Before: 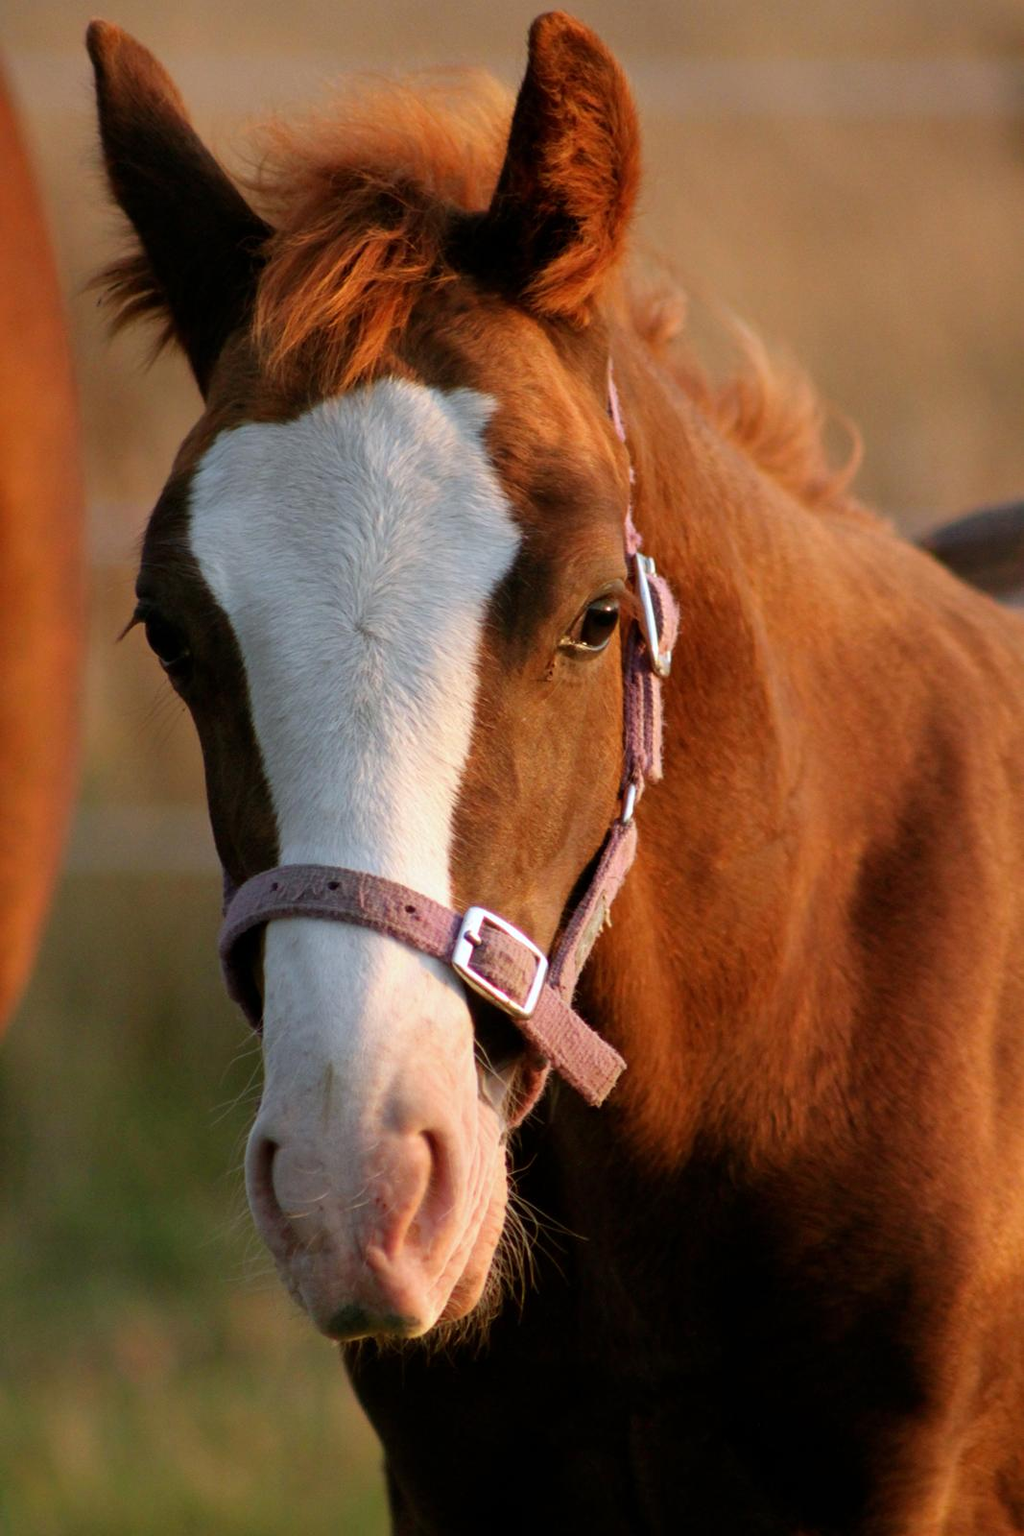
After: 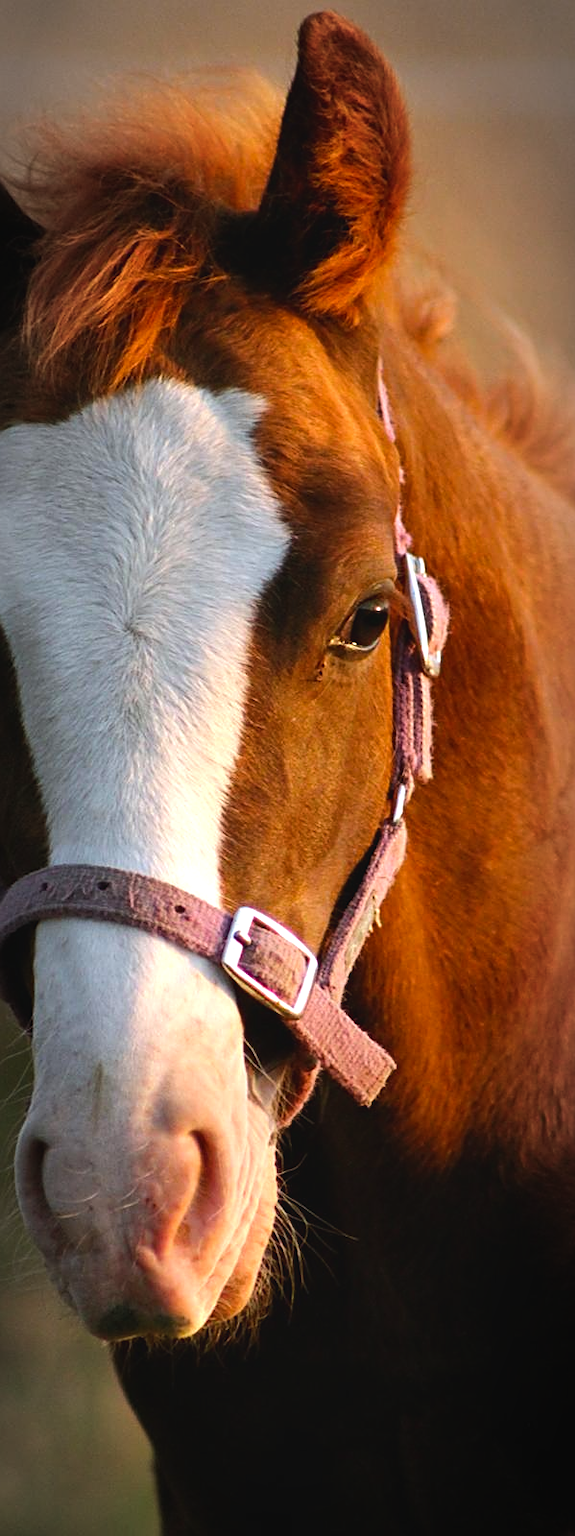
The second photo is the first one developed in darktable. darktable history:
vignetting: automatic ratio true
crop and rotate: left 22.521%, right 21.248%
tone equalizer: -8 EV -0.397 EV, -7 EV -0.368 EV, -6 EV -0.297 EV, -5 EV -0.22 EV, -3 EV 0.213 EV, -2 EV 0.303 EV, -1 EV 0.409 EV, +0 EV 0.442 EV, edges refinement/feathering 500, mask exposure compensation -1.57 EV, preserve details no
color correction: highlights a* 0.068, highlights b* -0.363
color balance rgb: global offset › luminance 0.491%, perceptual saturation grading › global saturation 19.714%
sharpen: on, module defaults
